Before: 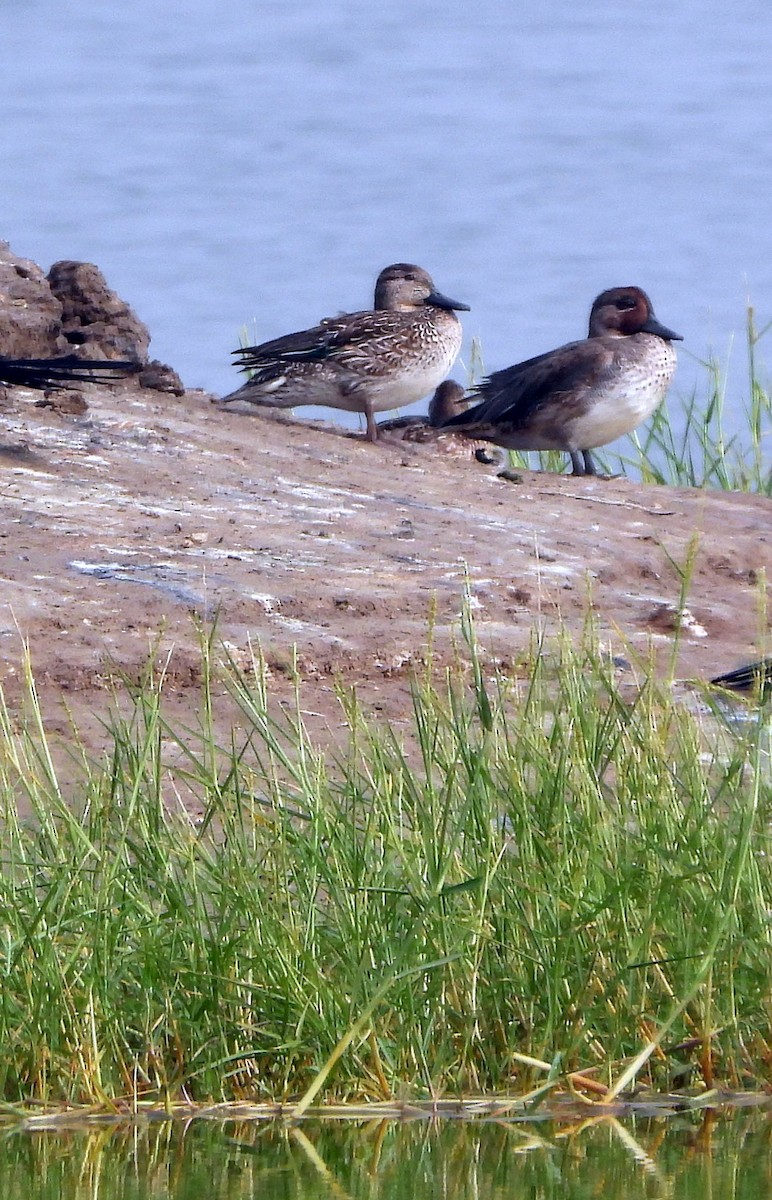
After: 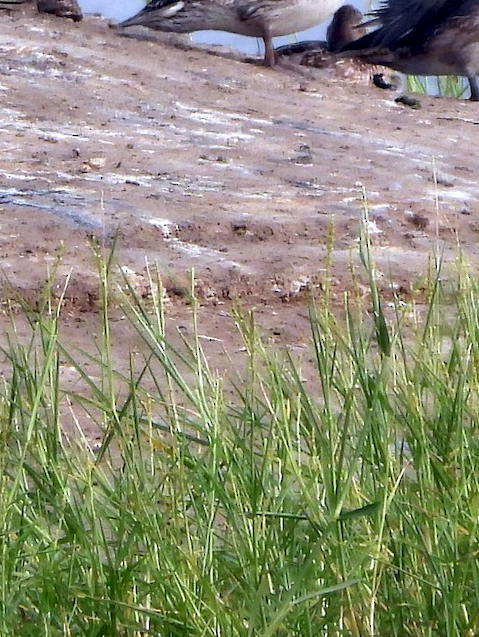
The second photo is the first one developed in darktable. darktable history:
crop: left 13.312%, top 31.28%, right 24.627%, bottom 15.582%
contrast equalizer: y [[0.579, 0.58, 0.505, 0.5, 0.5, 0.5], [0.5 ×6], [0.5 ×6], [0 ×6], [0 ×6]]
